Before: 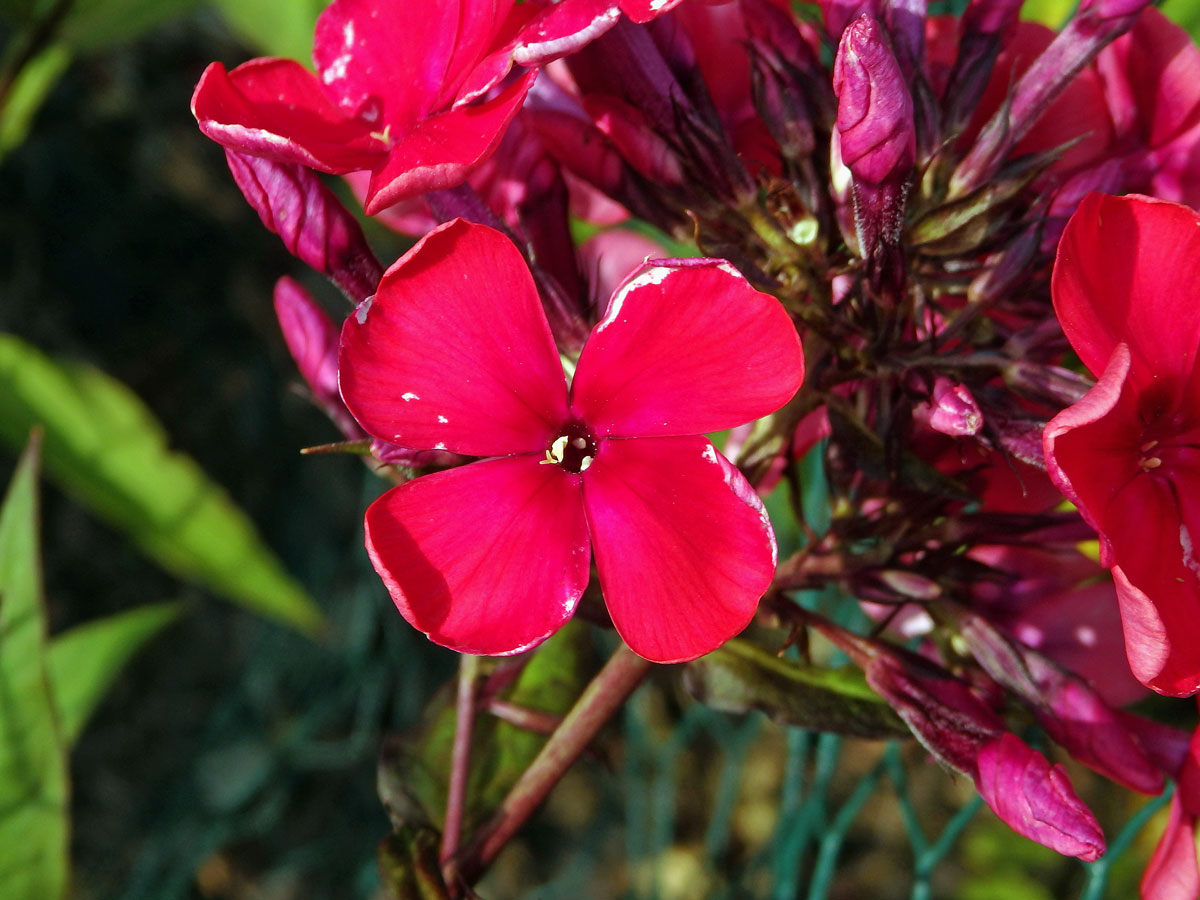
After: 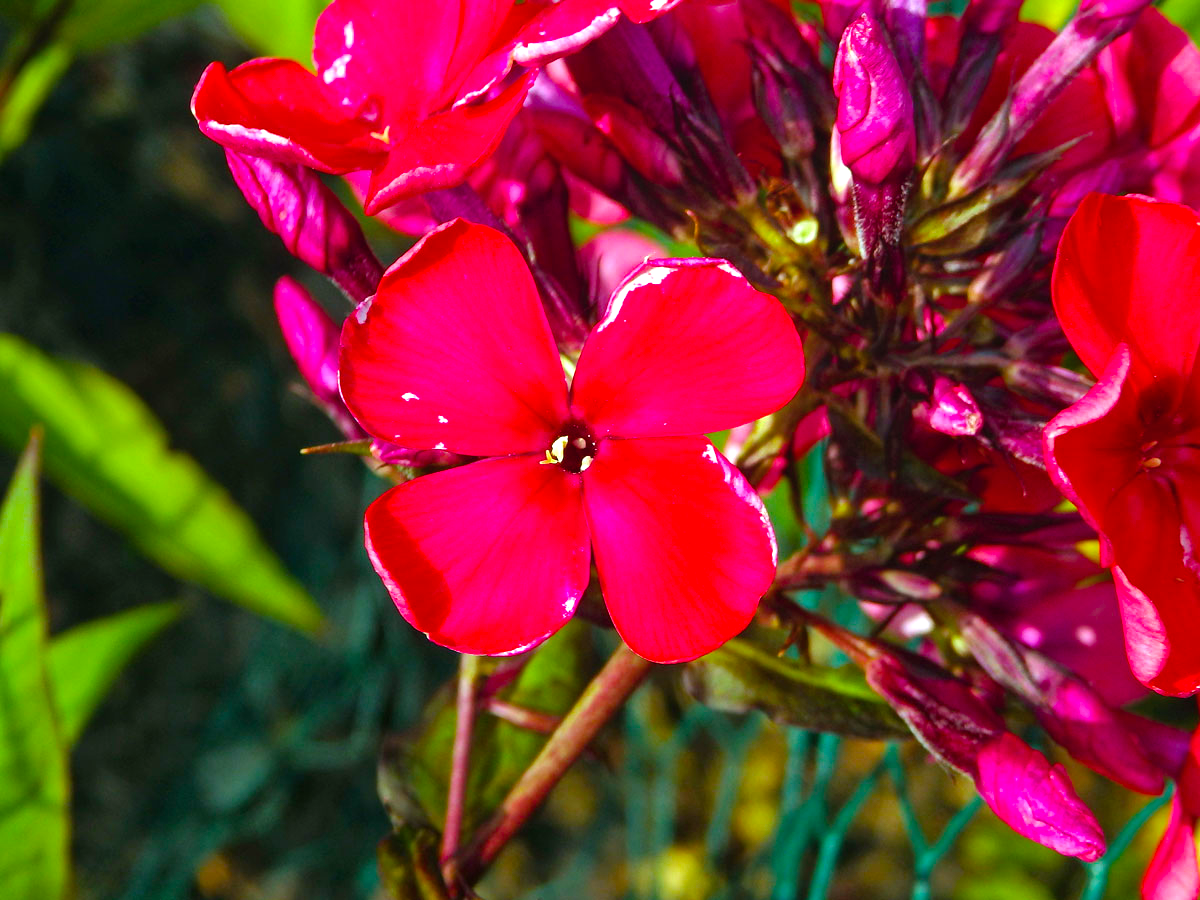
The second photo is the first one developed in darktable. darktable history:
exposure: exposure 0.515 EV, compensate highlight preservation false
bloom: size 40%
color balance rgb: linear chroma grading › global chroma 15%, perceptual saturation grading › global saturation 30%
